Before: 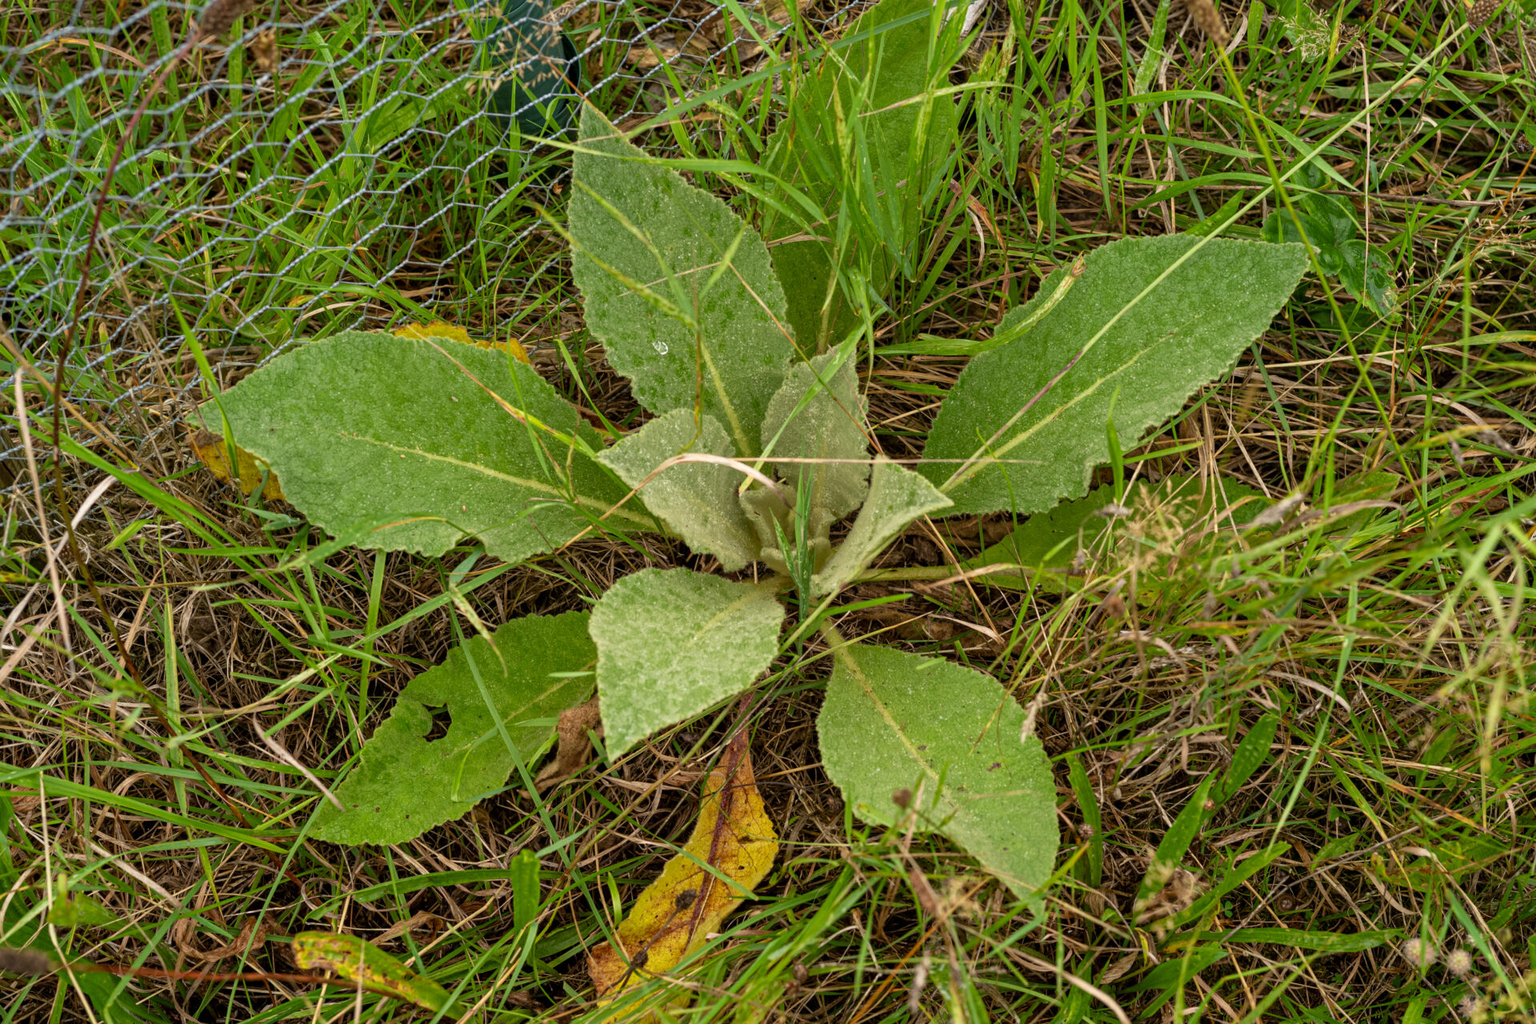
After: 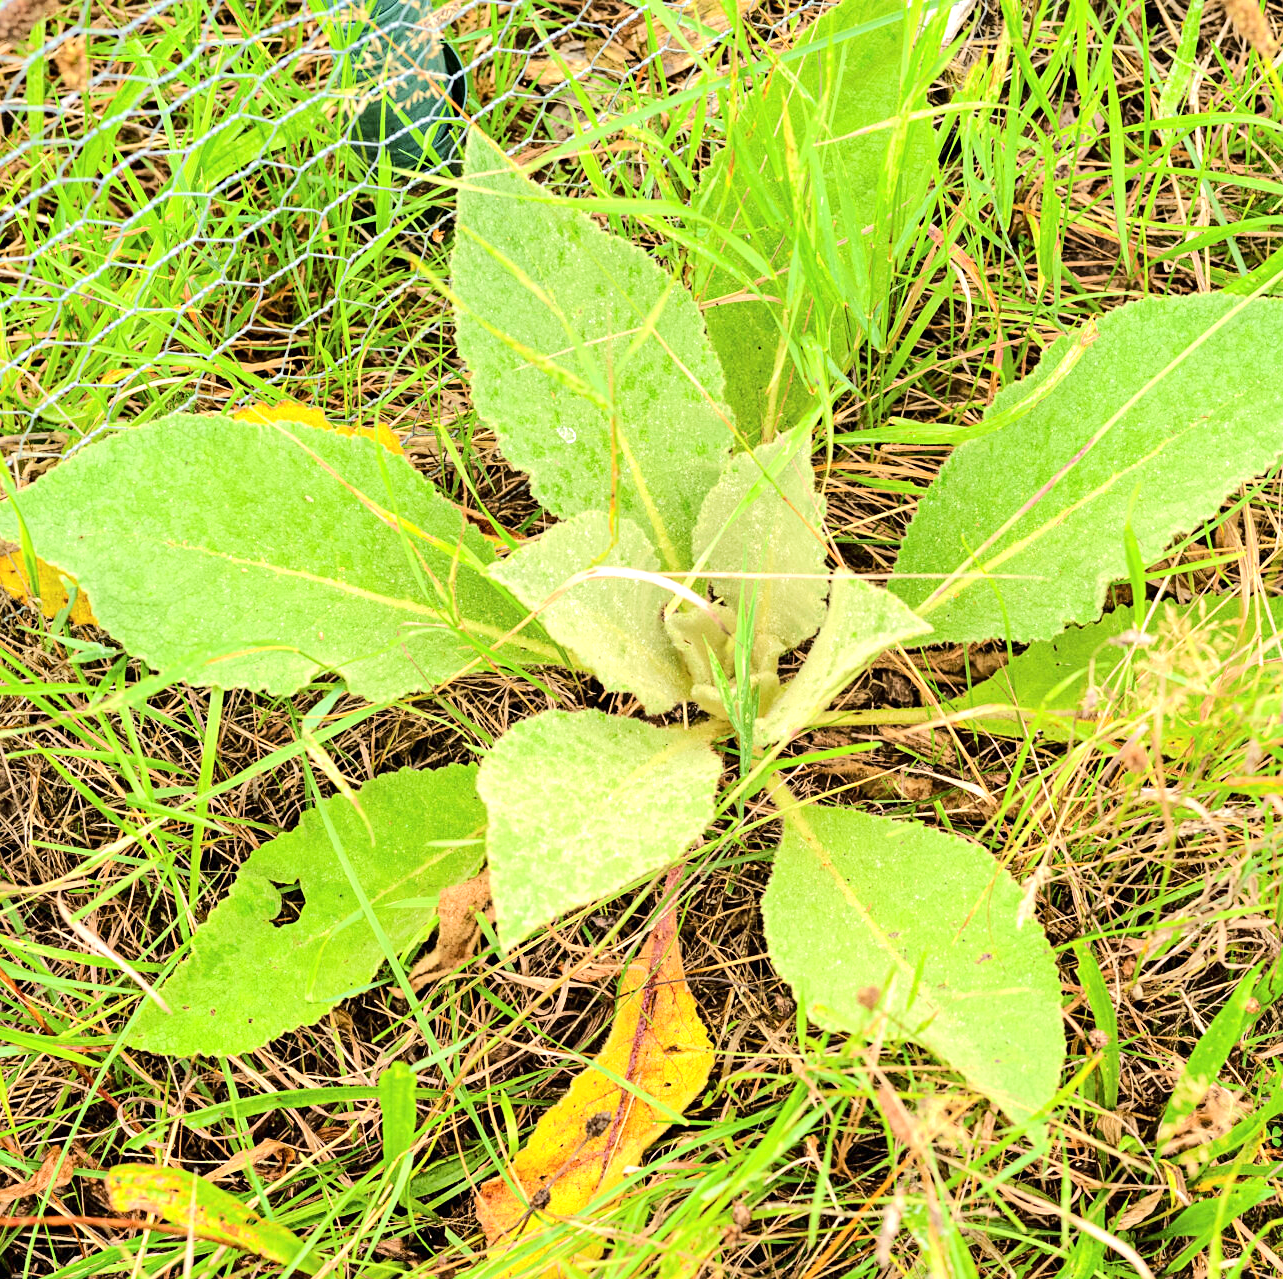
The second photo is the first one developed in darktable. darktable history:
crop and rotate: left 13.505%, right 19.633%
exposure: black level correction 0, exposure 1.001 EV, compensate exposure bias true, compensate highlight preservation false
sharpen: amount 0.215
tone equalizer: -7 EV 0.145 EV, -6 EV 0.561 EV, -5 EV 1.17 EV, -4 EV 1.33 EV, -3 EV 1.15 EV, -2 EV 0.6 EV, -1 EV 0.162 EV, edges refinement/feathering 500, mask exposure compensation -1.57 EV, preserve details no
tone curve: curves: ch0 [(0, 0) (0.003, 0.003) (0.011, 0.011) (0.025, 0.024) (0.044, 0.043) (0.069, 0.068) (0.1, 0.097) (0.136, 0.133) (0.177, 0.173) (0.224, 0.219) (0.277, 0.271) (0.335, 0.327) (0.399, 0.39) (0.468, 0.457) (0.543, 0.582) (0.623, 0.655) (0.709, 0.734) (0.801, 0.817) (0.898, 0.906) (1, 1)], color space Lab, independent channels, preserve colors none
